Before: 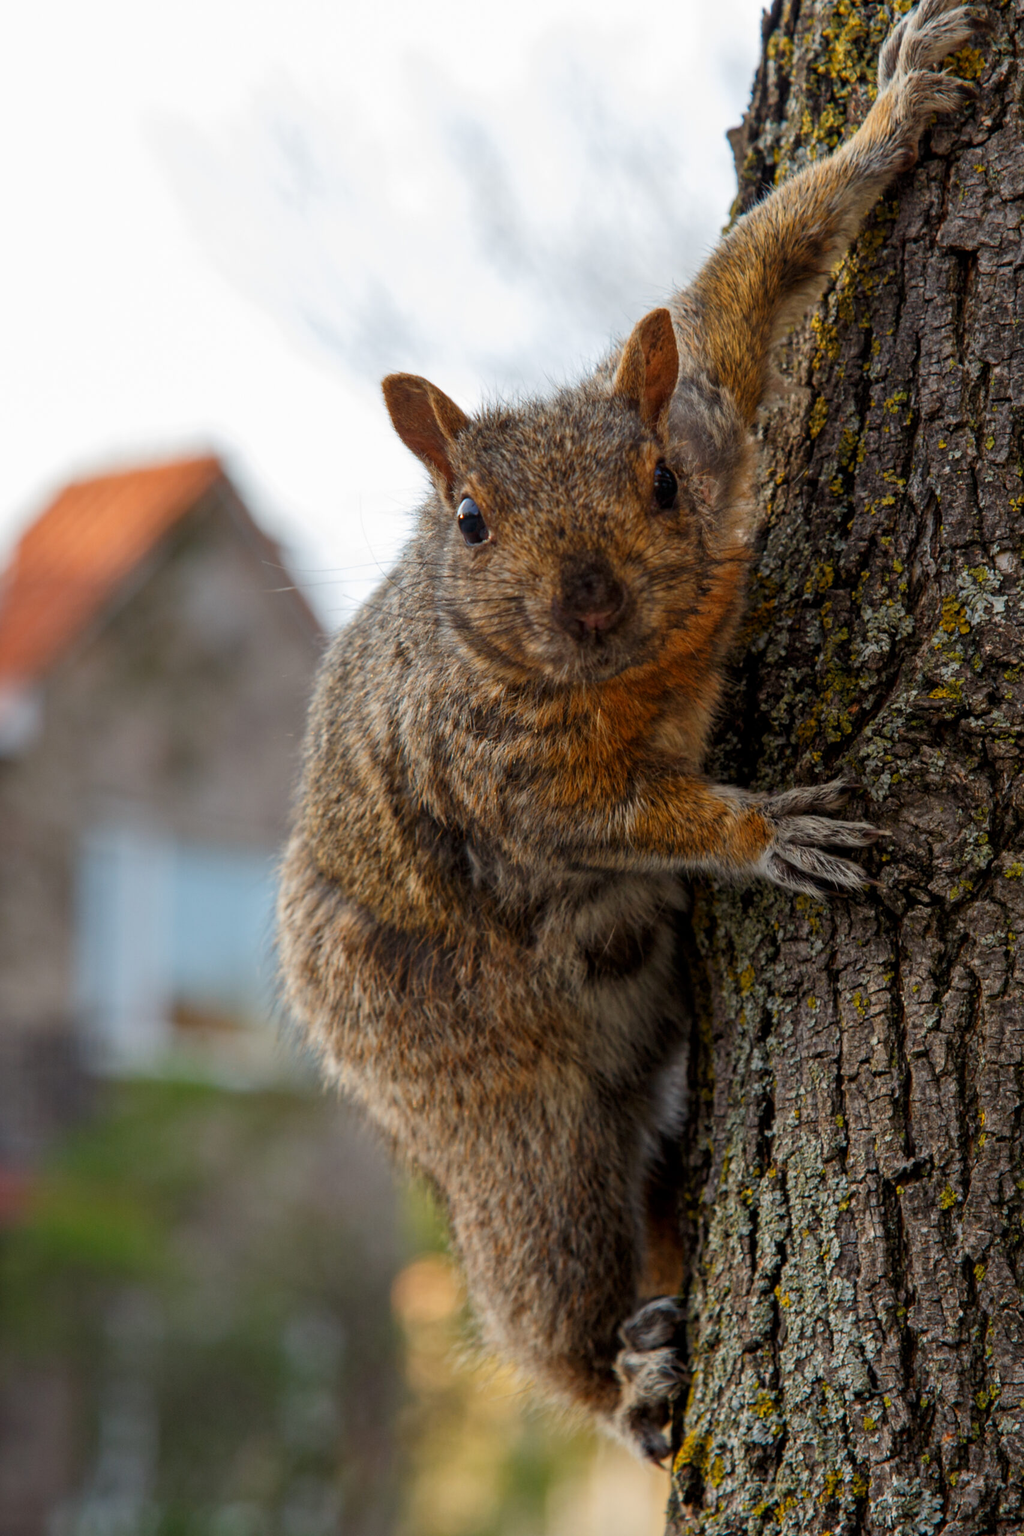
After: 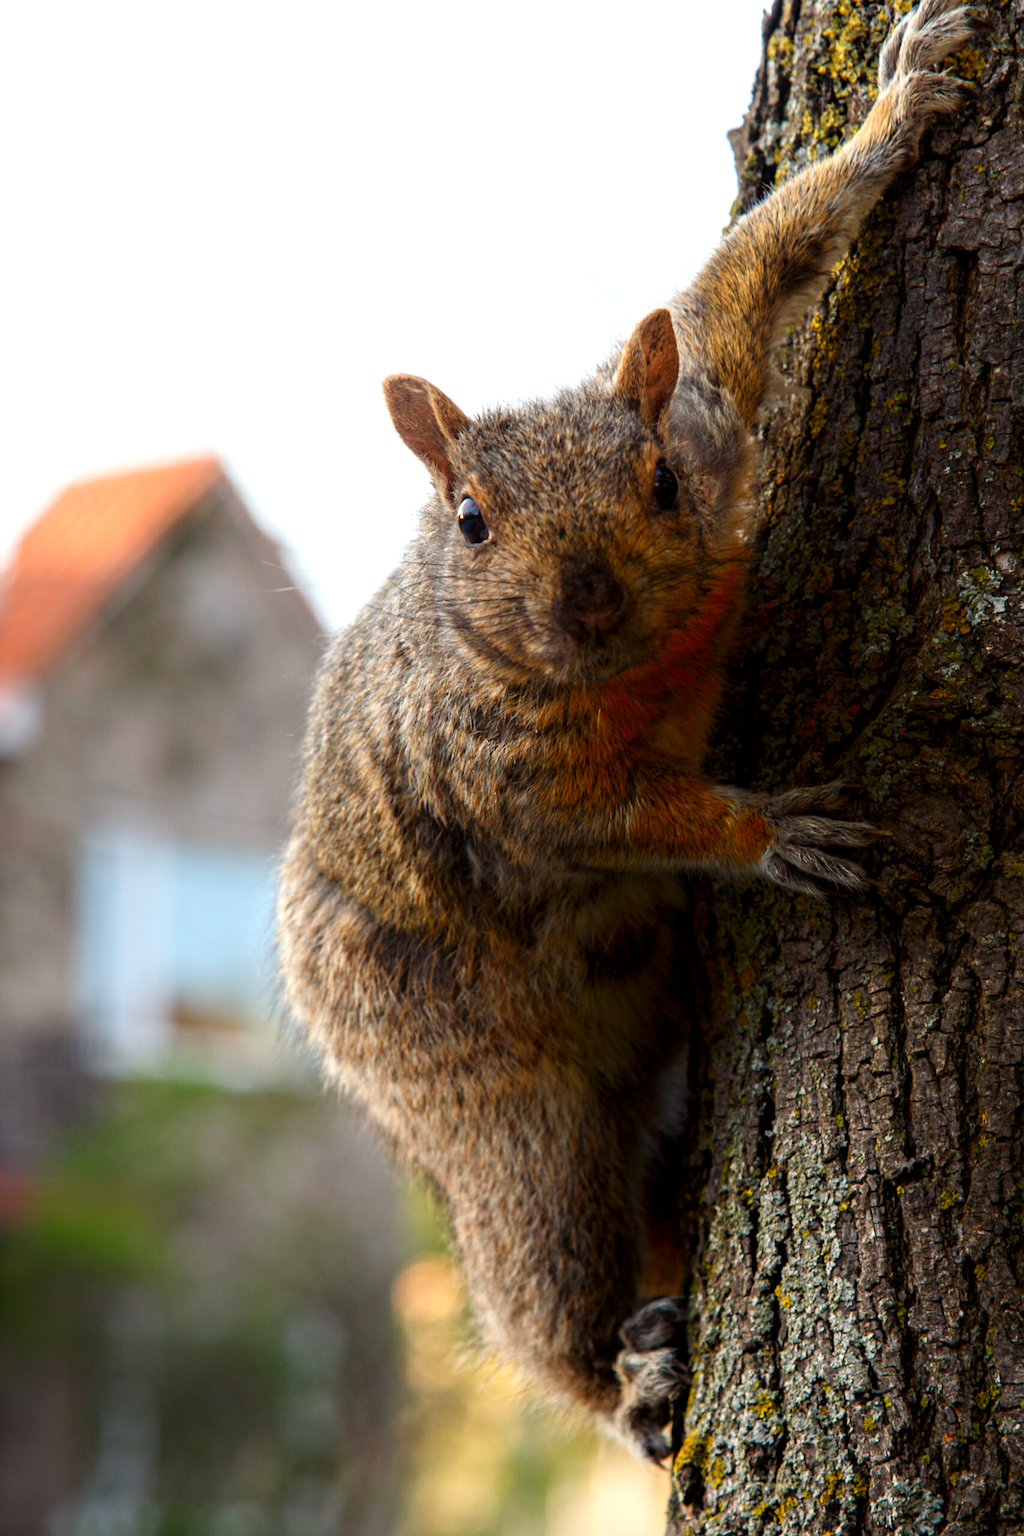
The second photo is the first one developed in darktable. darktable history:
tone equalizer: -8 EV -0.732 EV, -7 EV -0.703 EV, -6 EV -0.615 EV, -5 EV -0.392 EV, -3 EV 0.379 EV, -2 EV 0.6 EV, -1 EV 0.685 EV, +0 EV 0.735 EV
shadows and highlights: shadows -71.57, highlights 35.31, highlights color adjustment 0.298%, soften with gaussian
